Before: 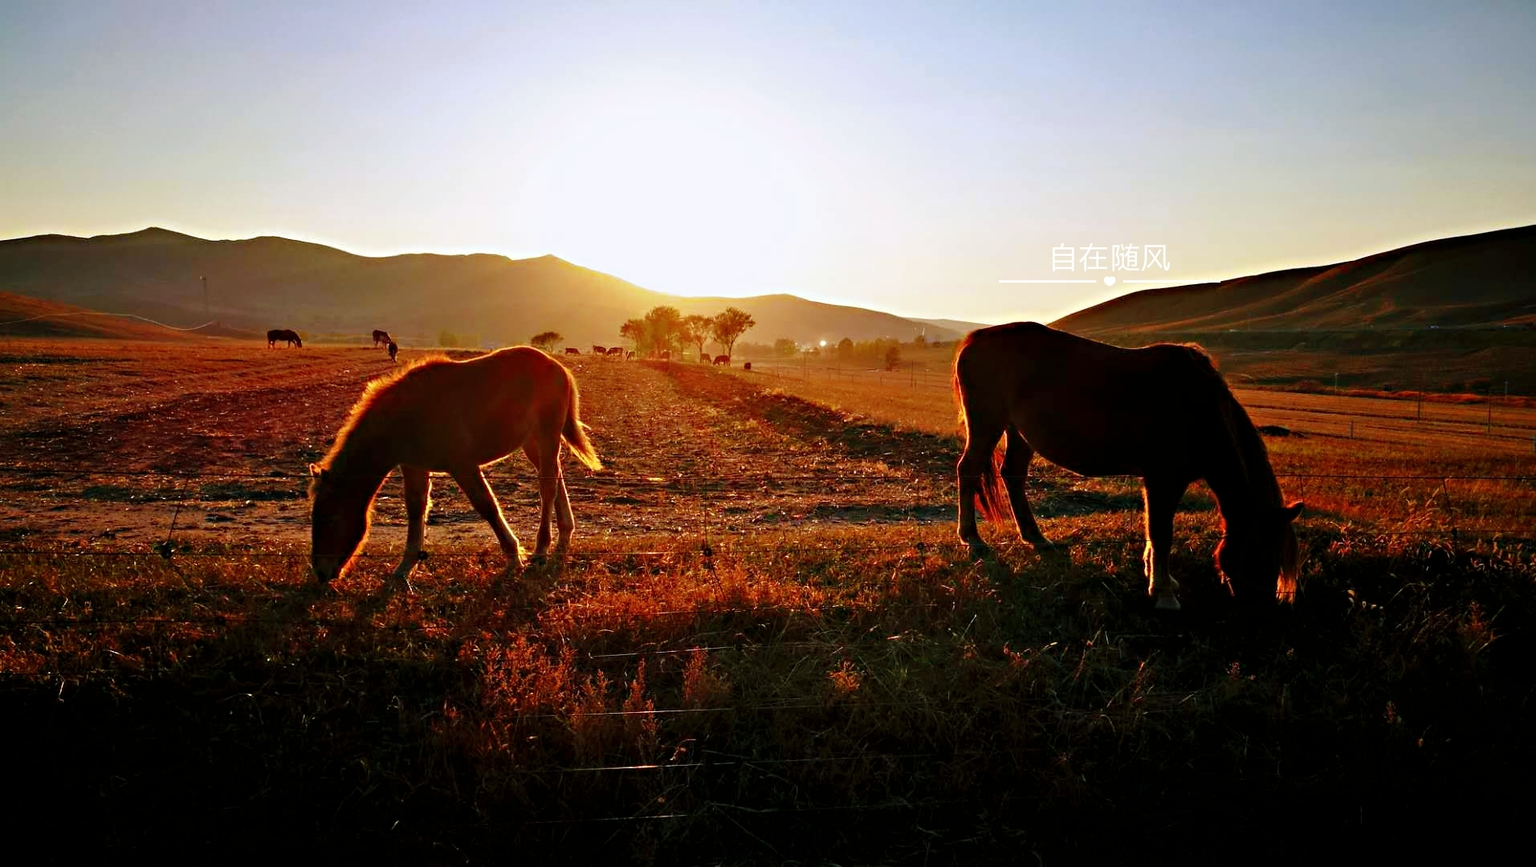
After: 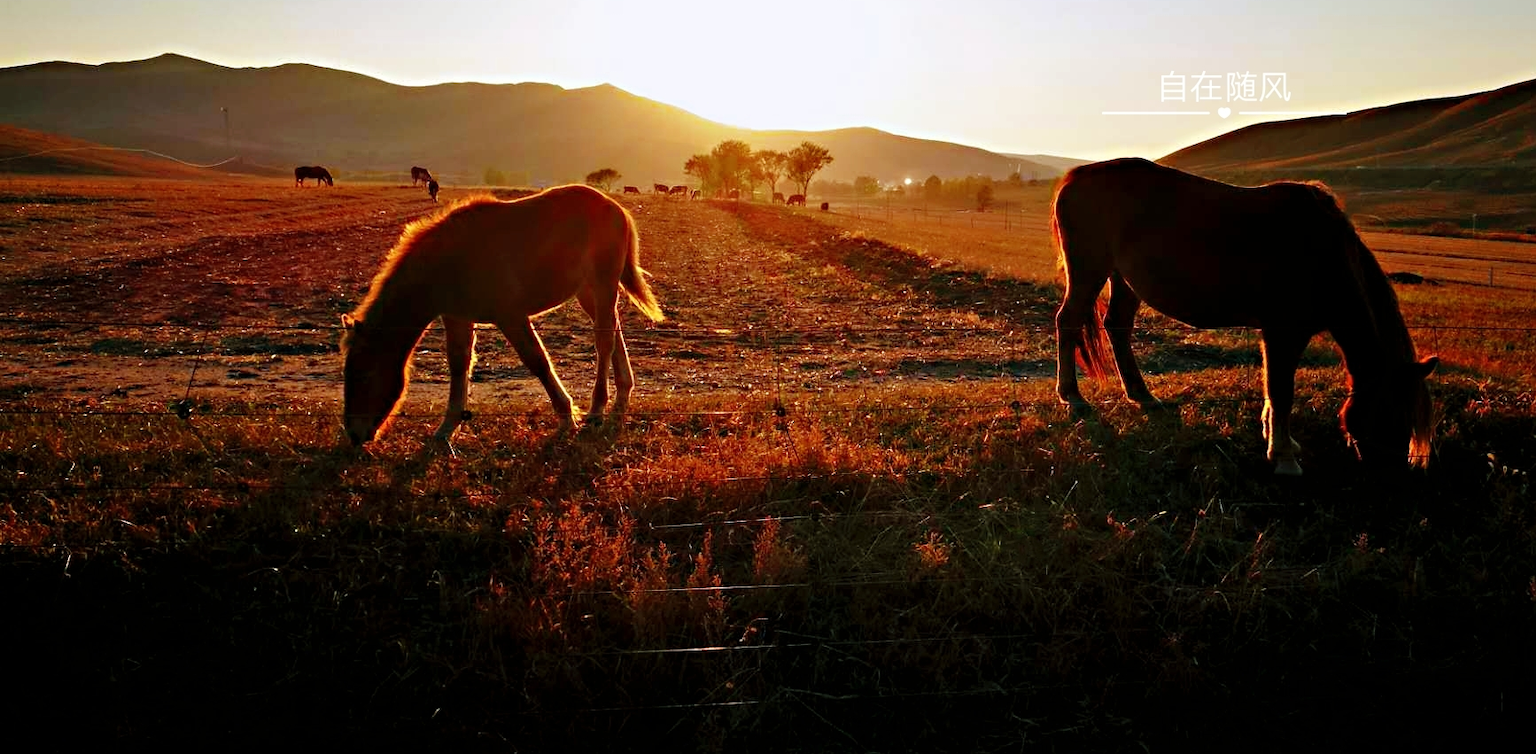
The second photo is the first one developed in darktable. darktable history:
crop: top 20.705%, right 9.319%, bottom 0.337%
